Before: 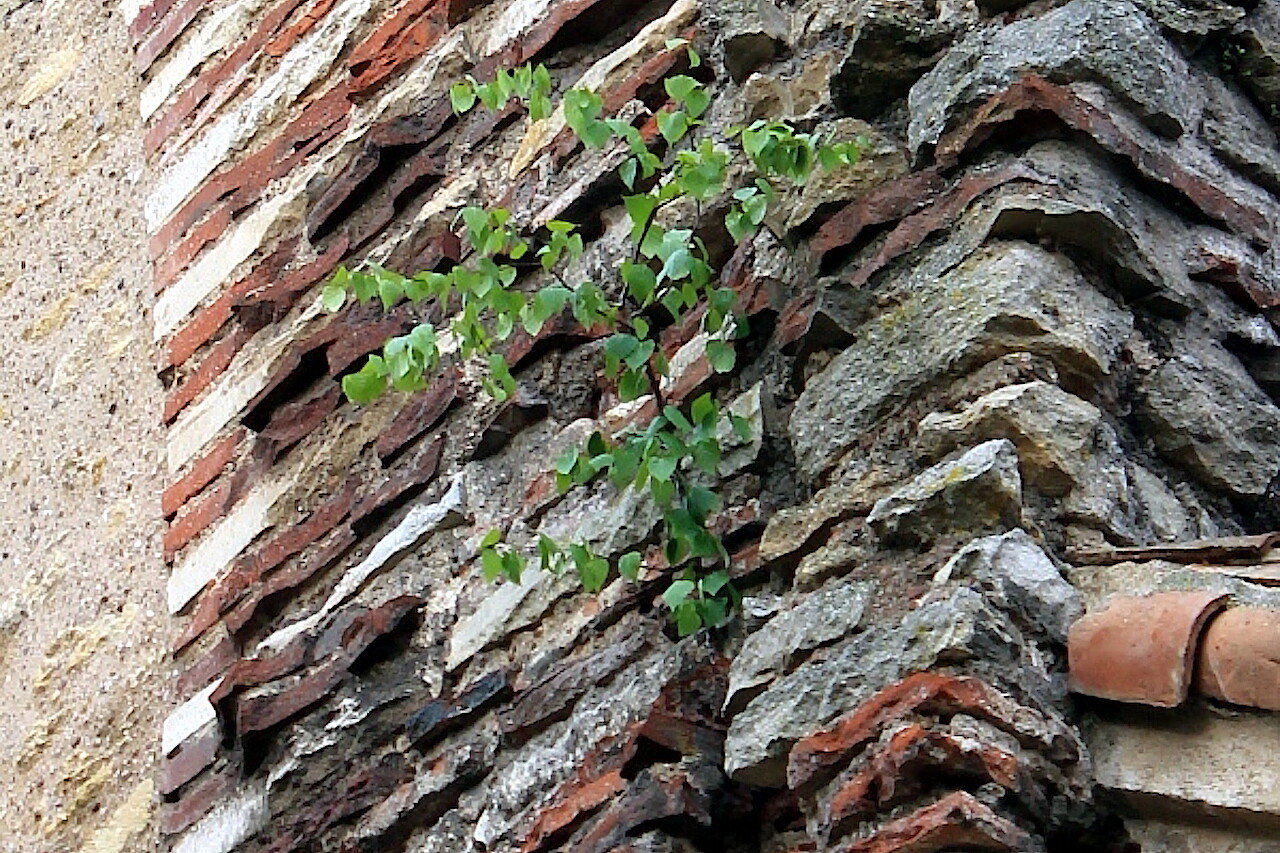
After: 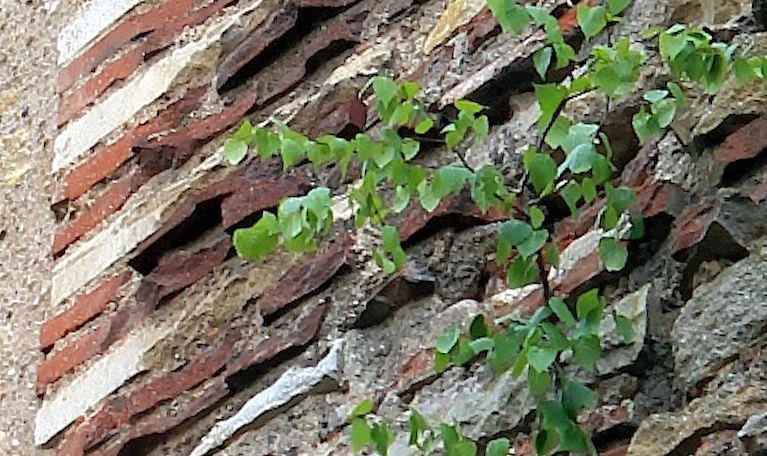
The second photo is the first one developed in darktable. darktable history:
crop and rotate: angle -6.75°, left 2.2%, top 6.975%, right 27.673%, bottom 30.489%
shadows and highlights: on, module defaults
